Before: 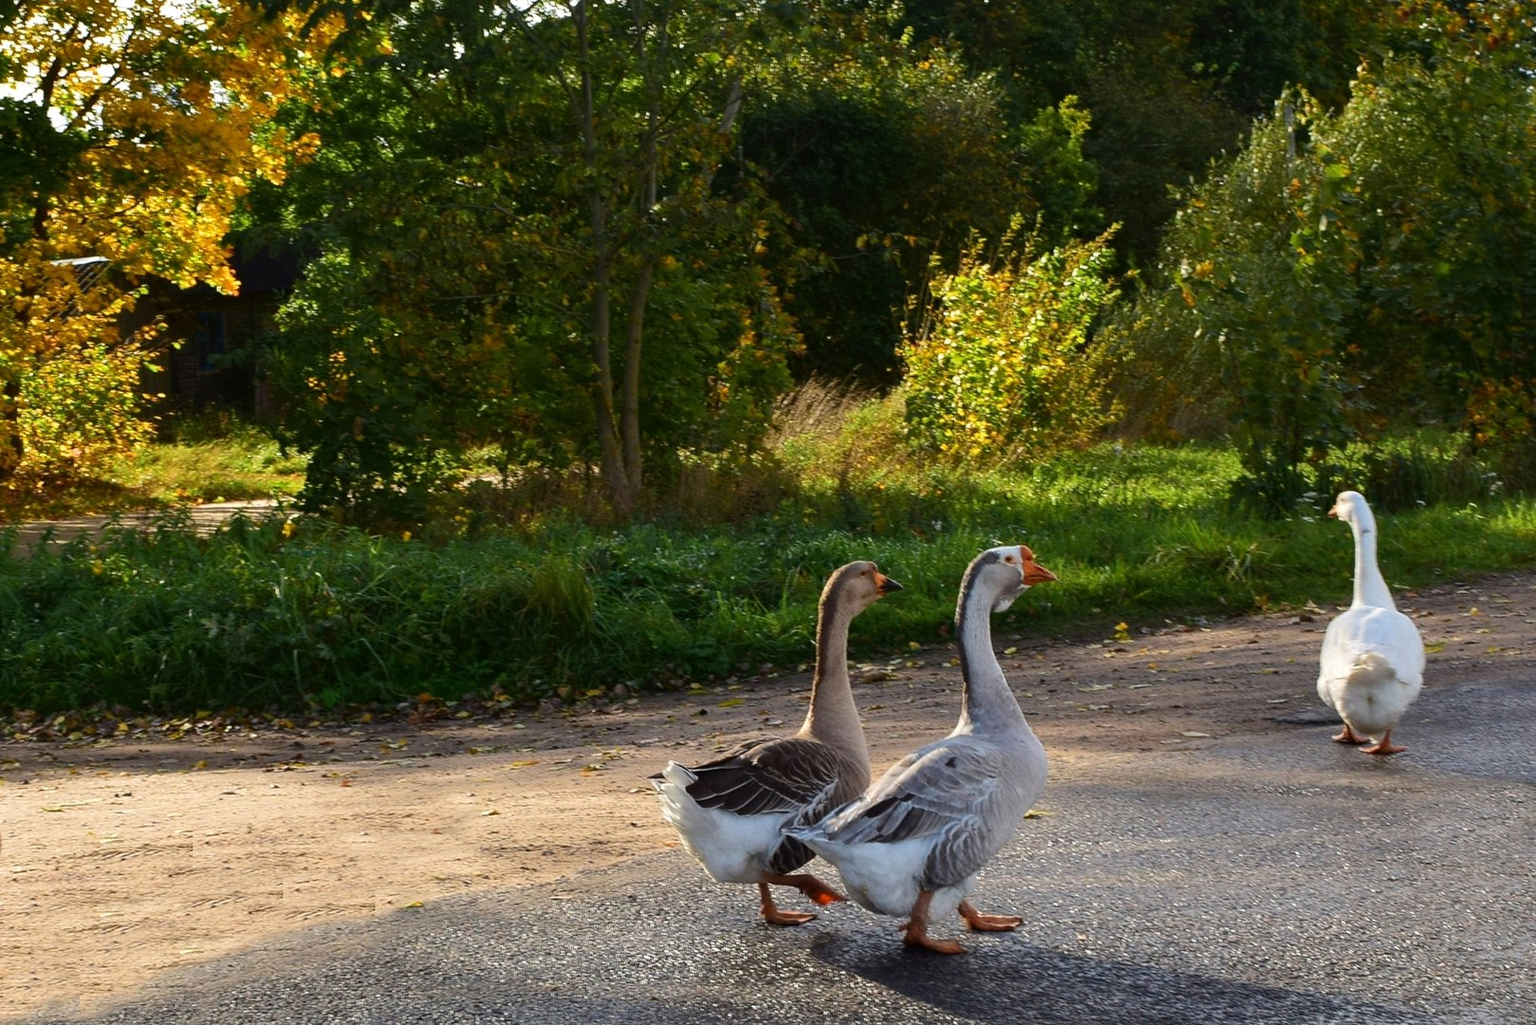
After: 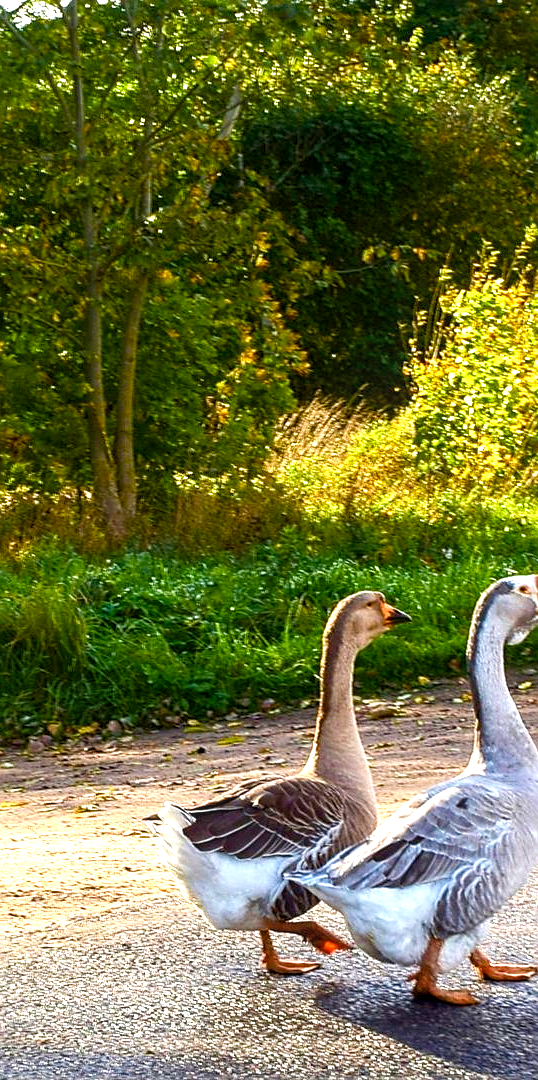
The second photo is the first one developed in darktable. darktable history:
exposure: black level correction 0.002, exposure 1.319 EV, compensate highlight preservation false
crop: left 33.367%, right 33.362%
sharpen: on, module defaults
color balance rgb: linear chroma grading › global chroma 14.558%, perceptual saturation grading › global saturation 20%, perceptual saturation grading › highlights -25.428%, perceptual saturation grading › shadows 26.065%
velvia: on, module defaults
local contrast: on, module defaults
